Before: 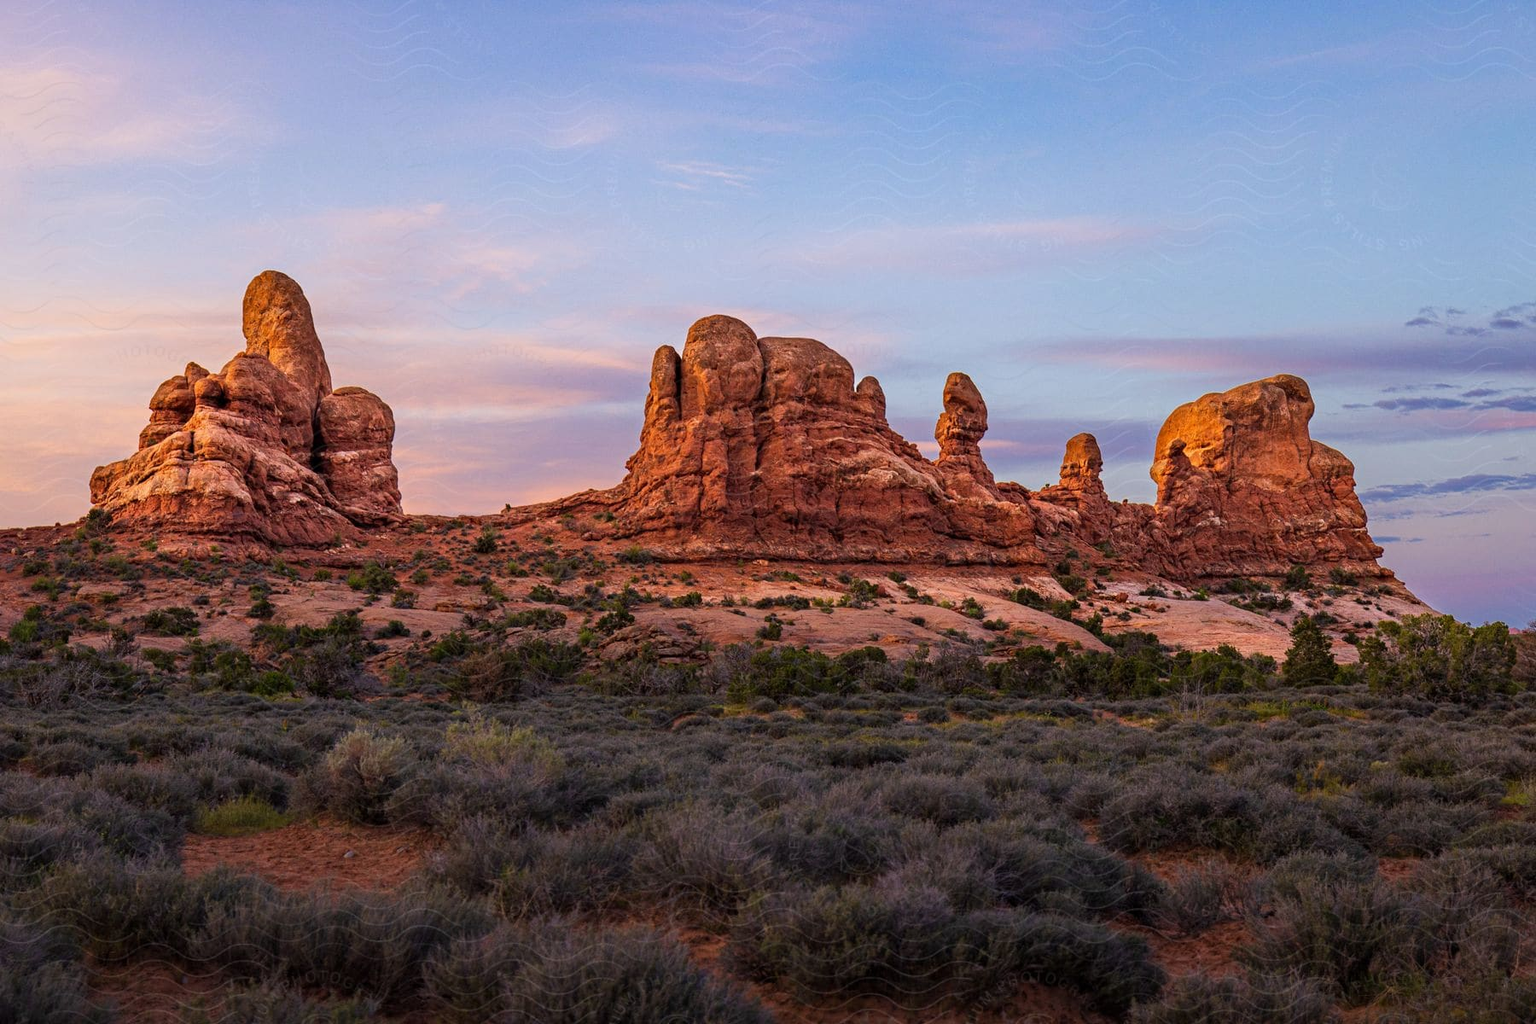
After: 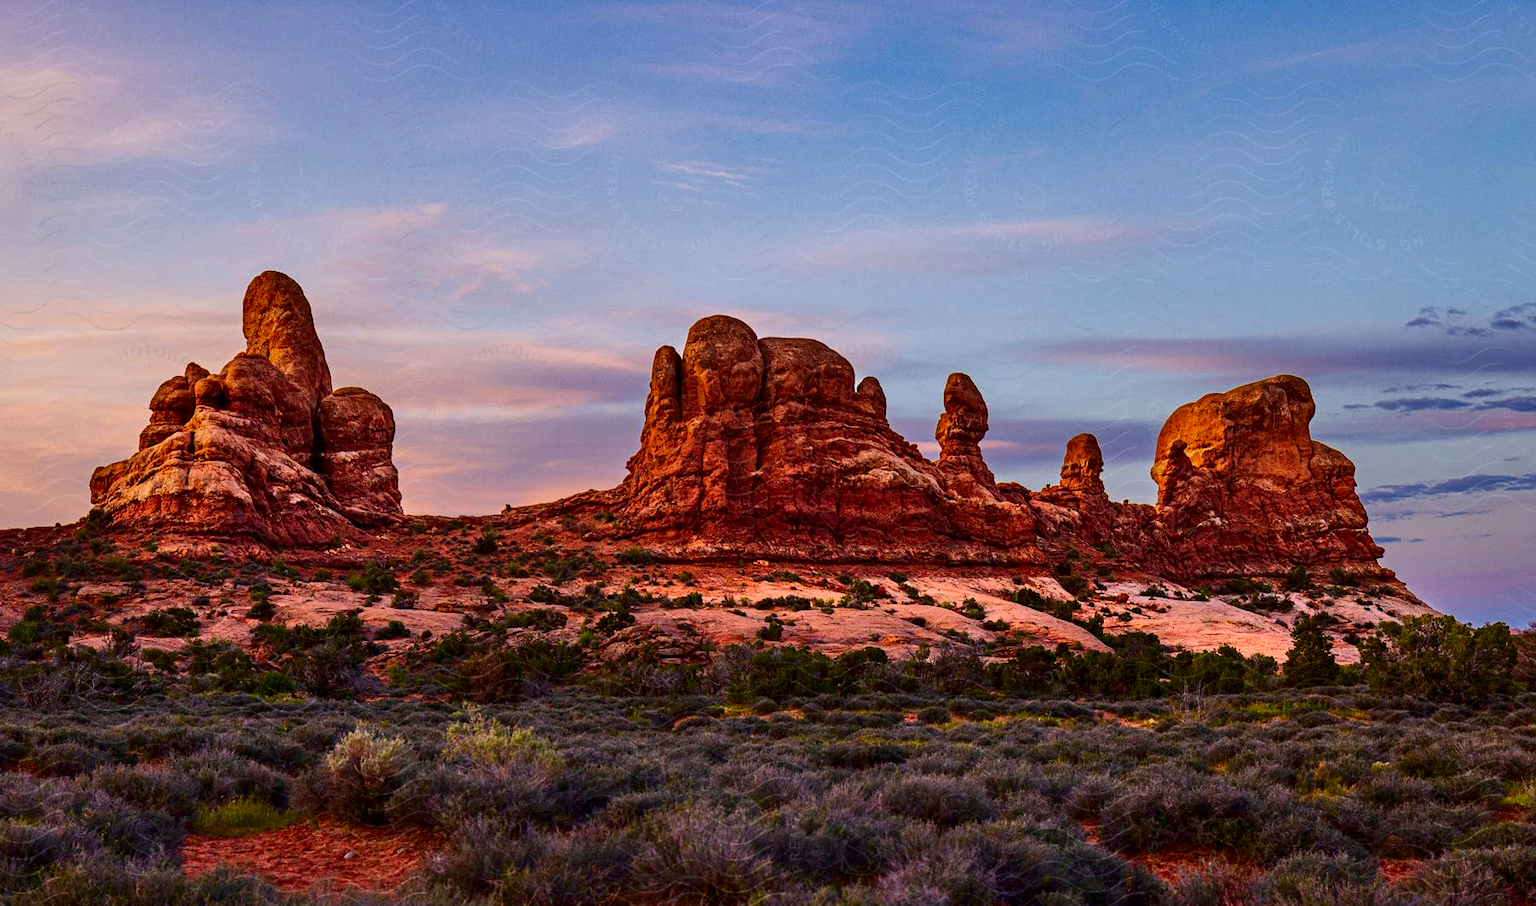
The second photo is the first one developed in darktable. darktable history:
crop and rotate: top 0%, bottom 11.49%
shadows and highlights: shadows 60, soften with gaussian
contrast brightness saturation: contrast 0.13, brightness -0.24, saturation 0.14
